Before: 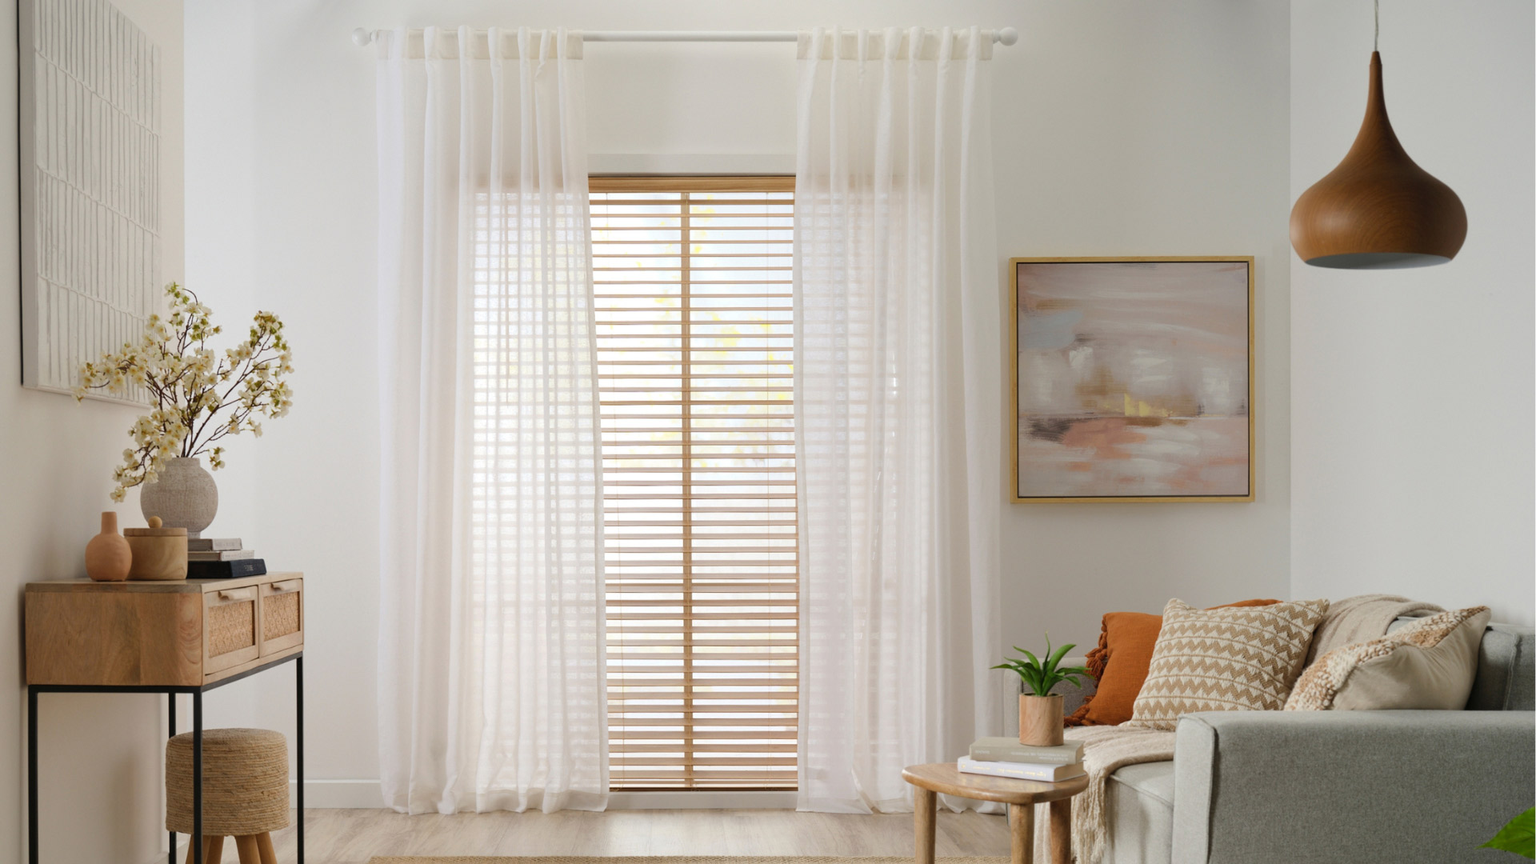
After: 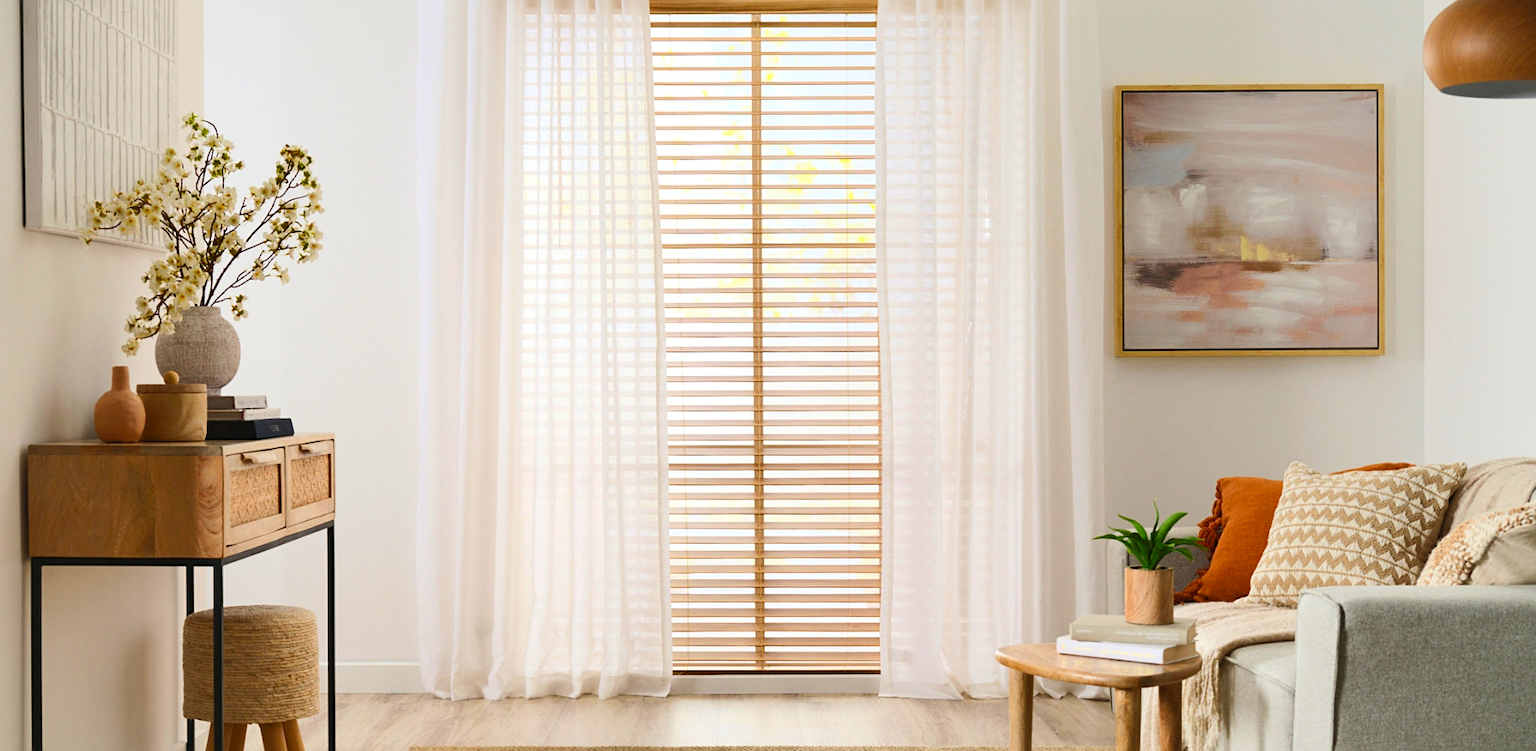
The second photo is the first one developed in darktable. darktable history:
color zones: curves: ch0 [(0, 0.5) (0.143, 0.5) (0.286, 0.5) (0.429, 0.5) (0.571, 0.5) (0.714, 0.476) (0.857, 0.5) (1, 0.5)]; ch2 [(0, 0.5) (0.143, 0.5) (0.286, 0.5) (0.429, 0.5) (0.571, 0.5) (0.714, 0.487) (0.857, 0.5) (1, 0.5)]
contrast brightness saturation: contrast 0.245, brightness 0.256, saturation 0.378
sharpen: amount 0.217
shadows and highlights: radius 336.15, shadows 28.28, soften with gaussian
crop: top 20.876%, right 9.339%, bottom 0.281%
